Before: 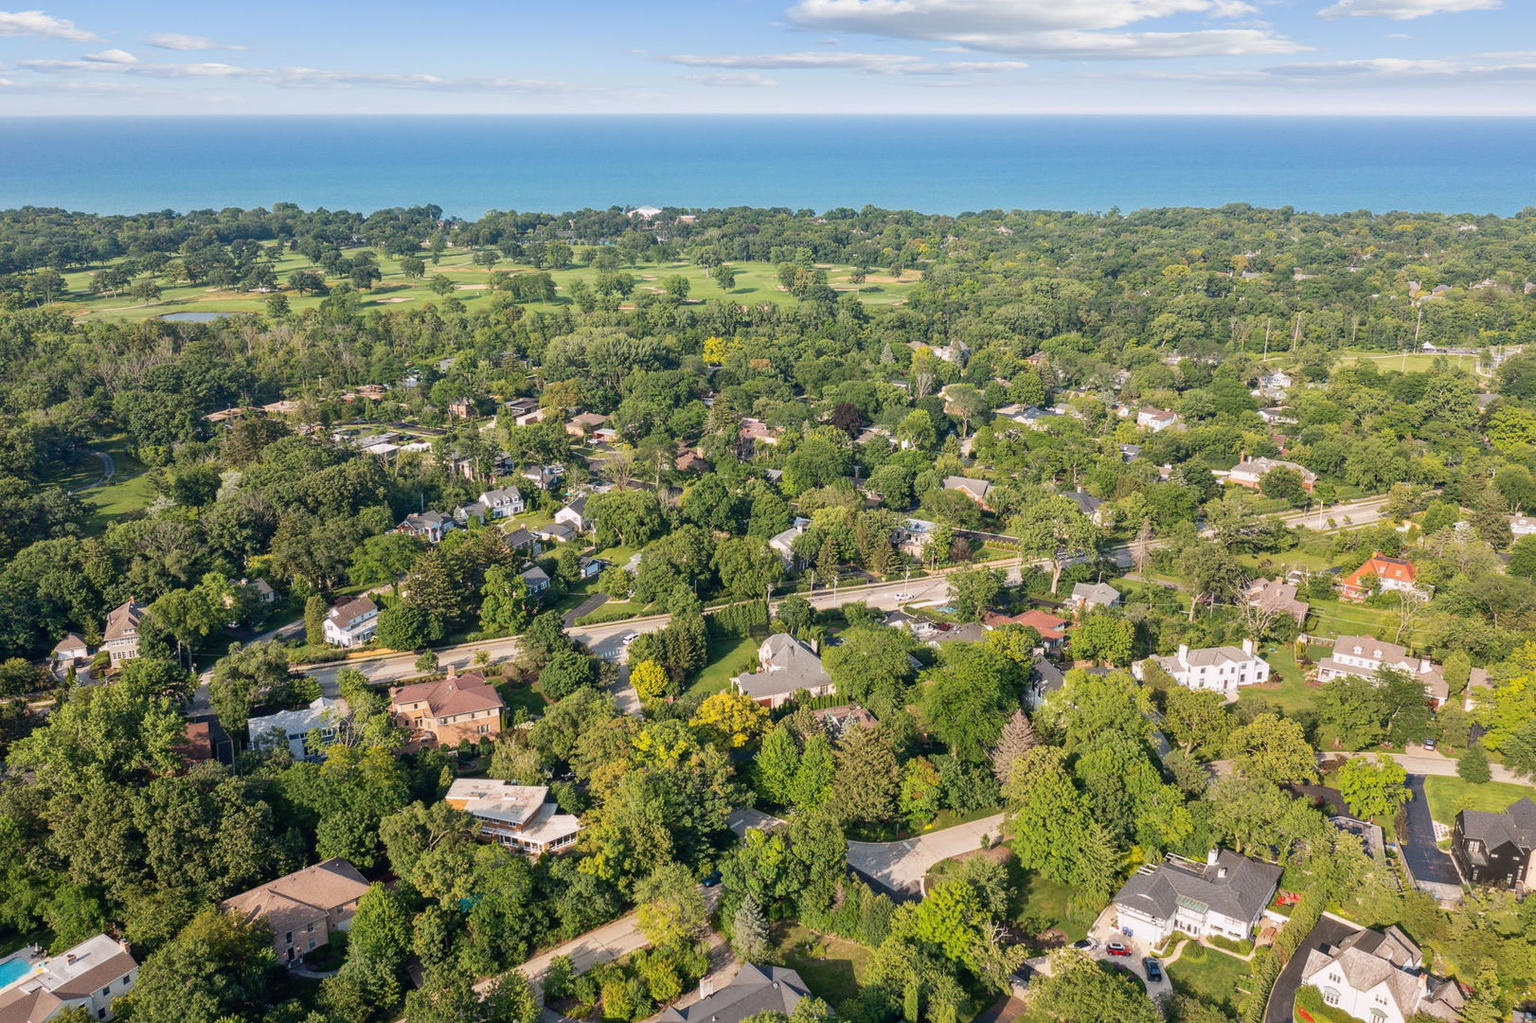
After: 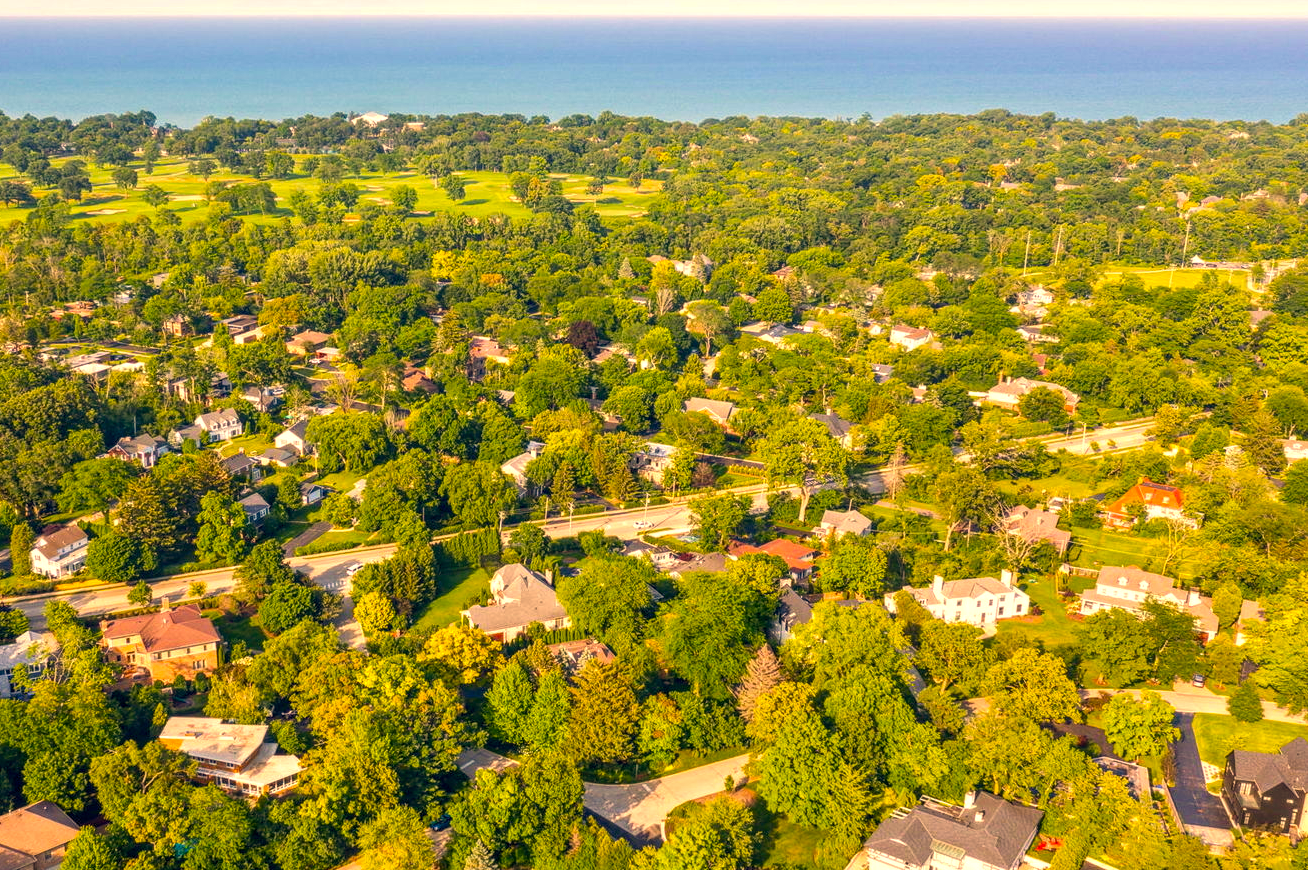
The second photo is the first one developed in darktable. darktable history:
crop: left 19.198%, top 9.784%, right 0.001%, bottom 9.602%
color correction: highlights a* 14.81, highlights b* 31.84
local contrast: on, module defaults
color balance rgb: highlights gain › chroma 0.181%, highlights gain › hue 332.99°, global offset › chroma 0.053%, global offset › hue 253.5°, perceptual saturation grading › global saturation 25.84%, perceptual brilliance grading › global brilliance 12.178%, global vibrance 34.564%
